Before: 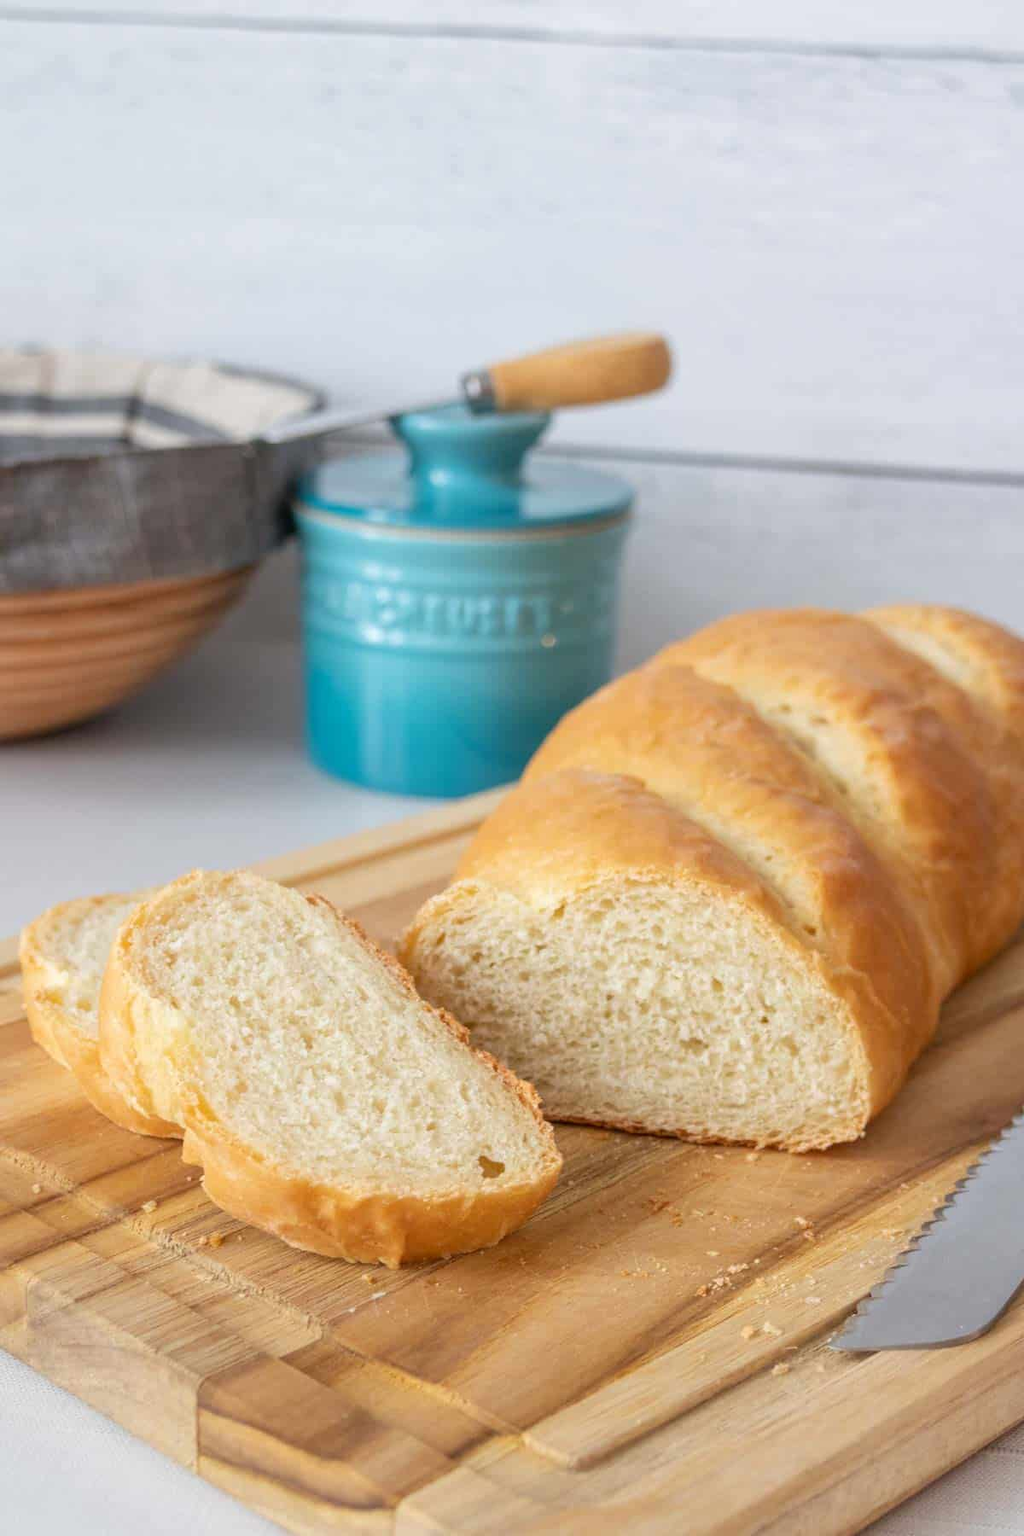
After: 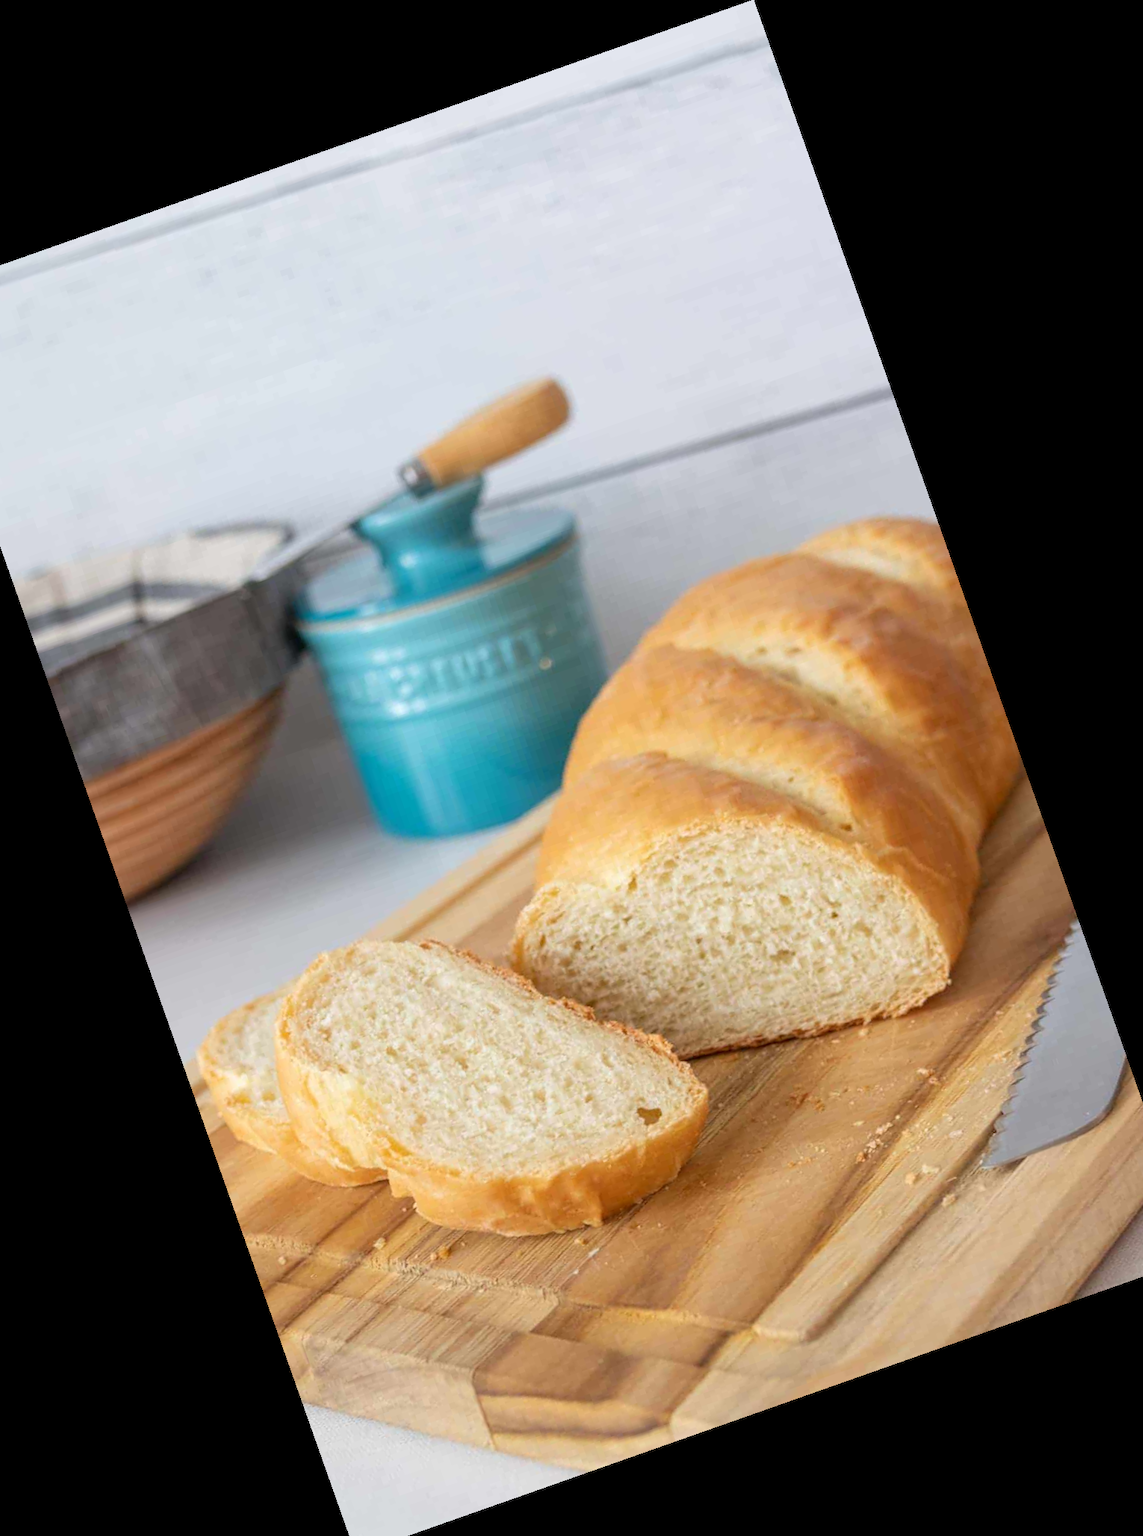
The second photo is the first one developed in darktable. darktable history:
crop and rotate: angle 19.43°, left 6.812%, right 4.125%, bottom 1.087%
rotate and perspective: rotation 0.192°, lens shift (horizontal) -0.015, crop left 0.005, crop right 0.996, crop top 0.006, crop bottom 0.99
